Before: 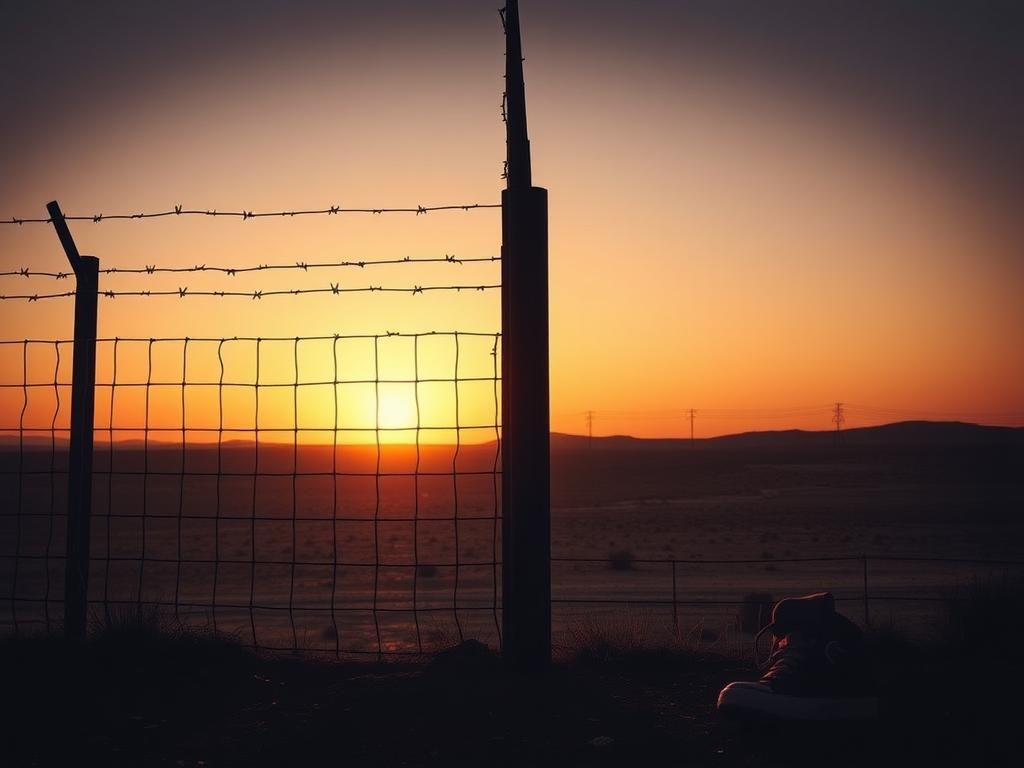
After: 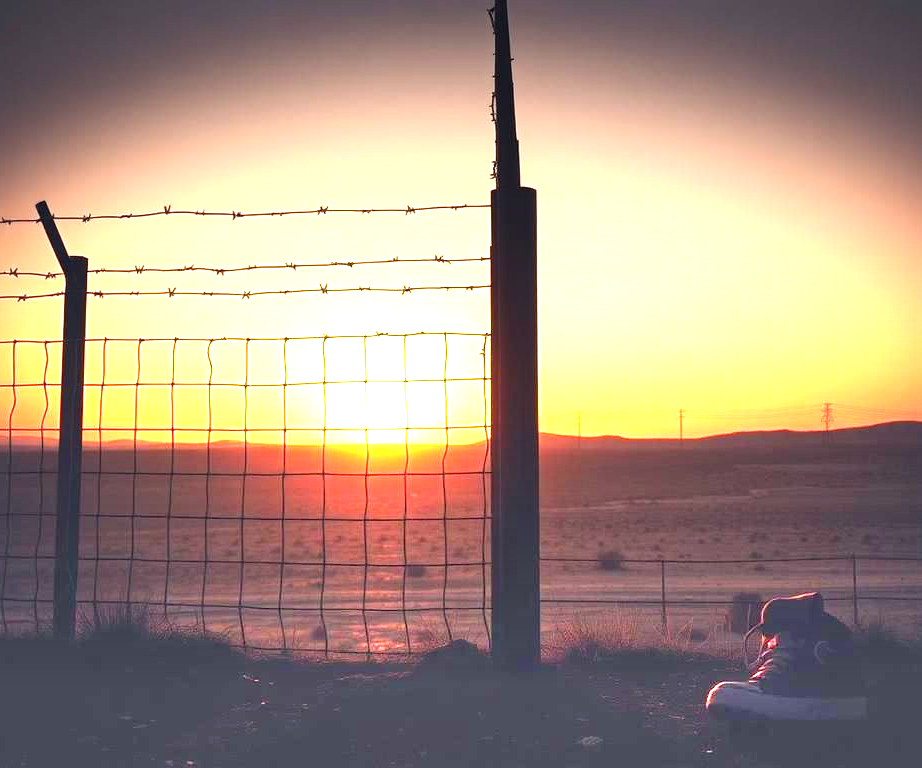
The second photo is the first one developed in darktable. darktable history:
exposure: black level correction 0, exposure 1 EV, compensate exposure bias true, compensate highlight preservation false
graduated density: density -3.9 EV
crop and rotate: left 1.088%, right 8.807%
